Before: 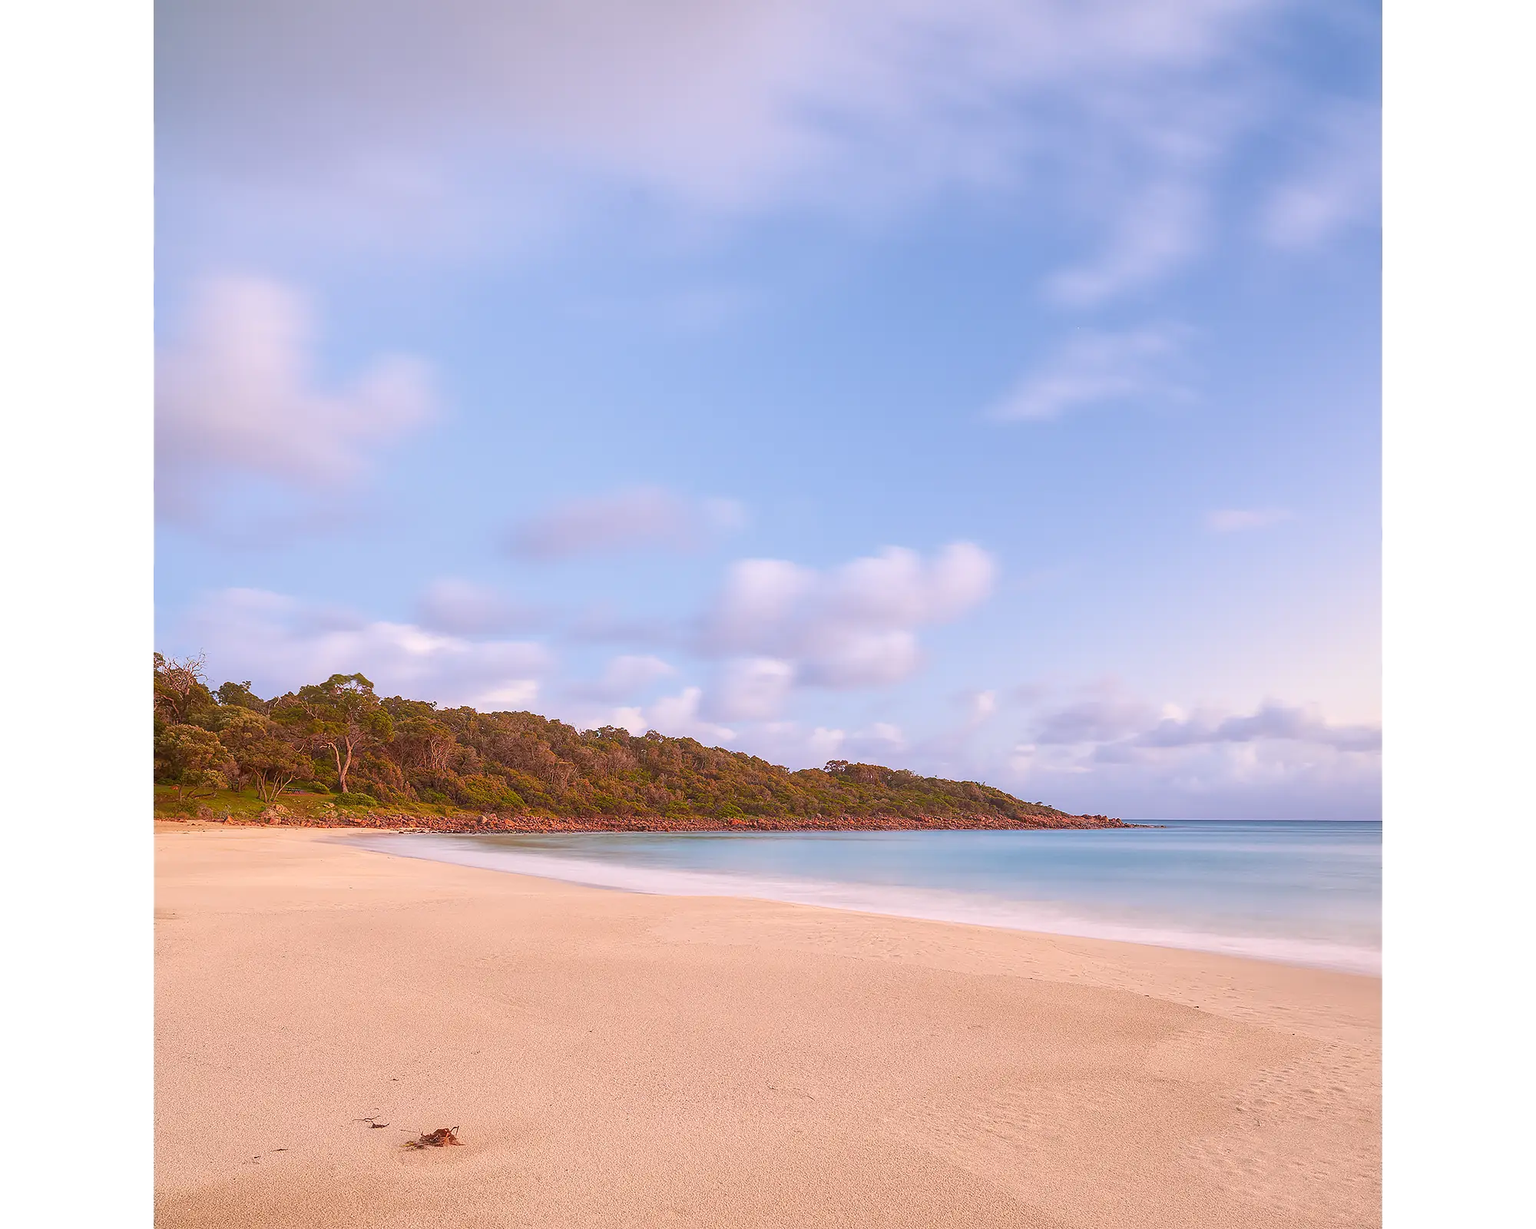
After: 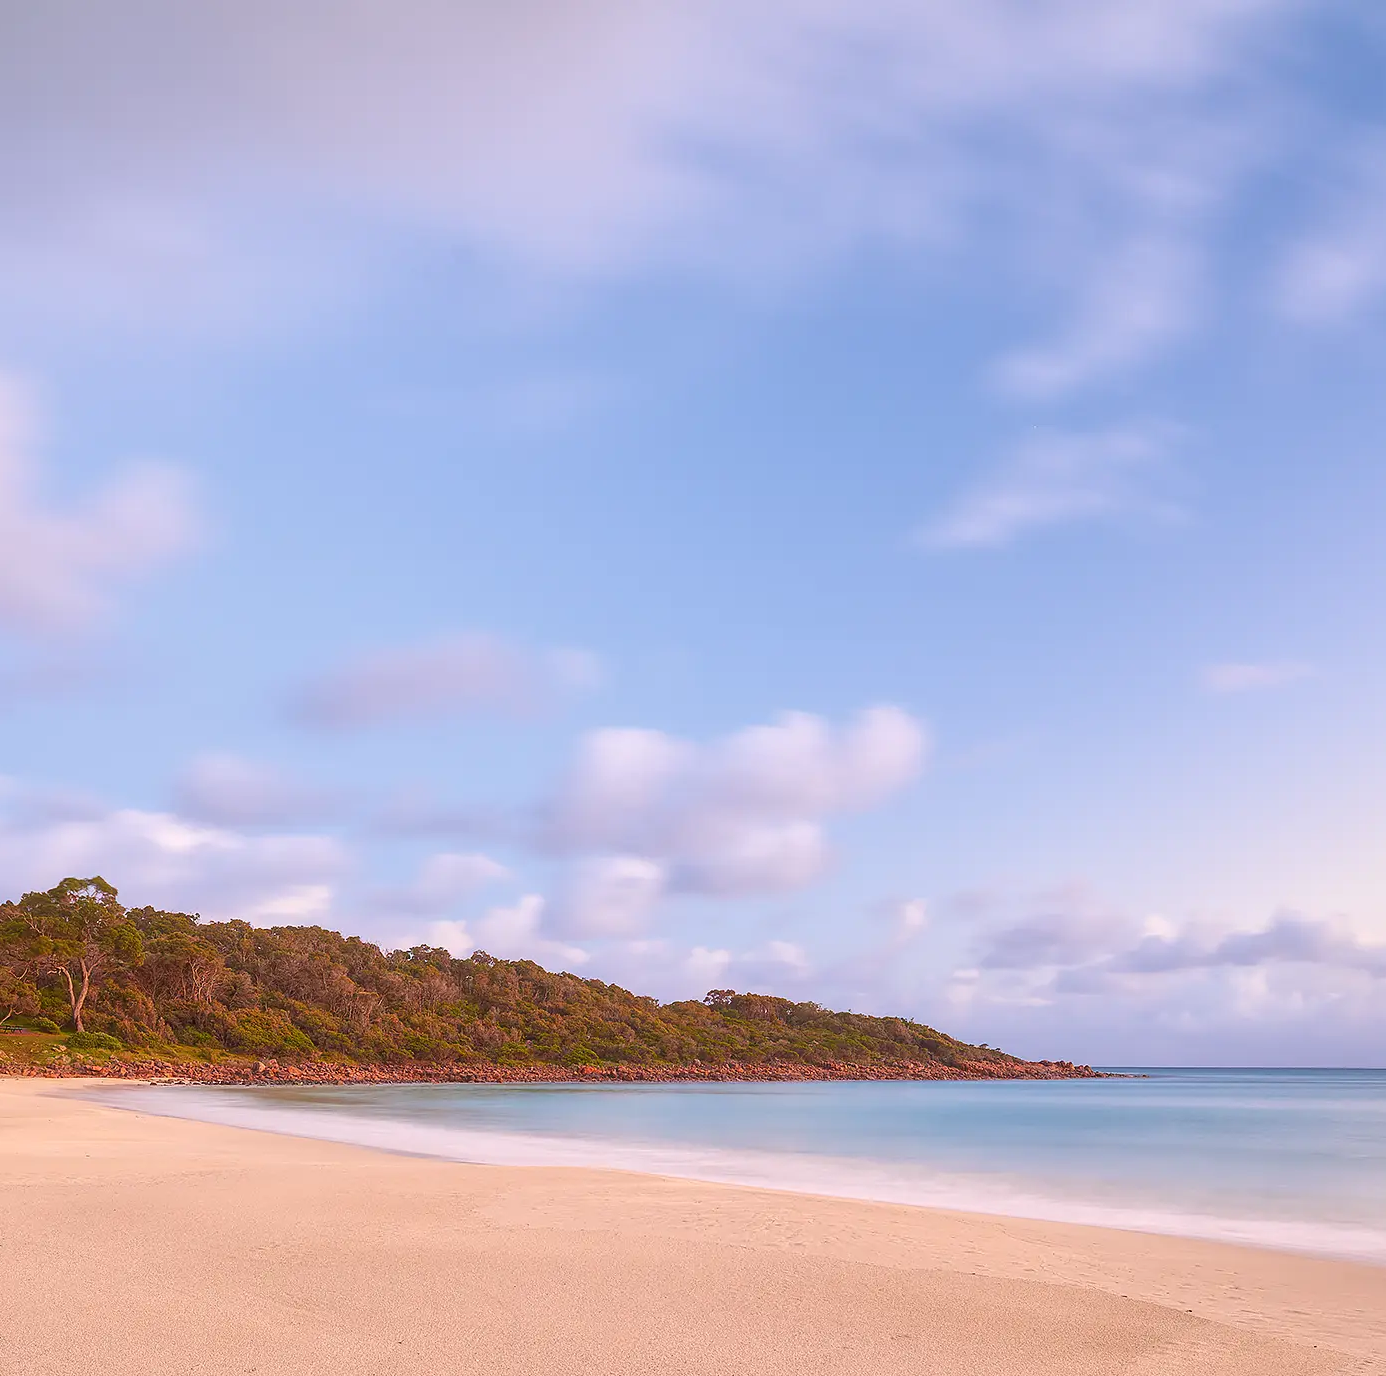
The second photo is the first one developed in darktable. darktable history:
local contrast: mode bilateral grid, contrast 15, coarseness 36, detail 105%, midtone range 0.2
crop: left 18.479%, right 12.2%, bottom 13.971%
